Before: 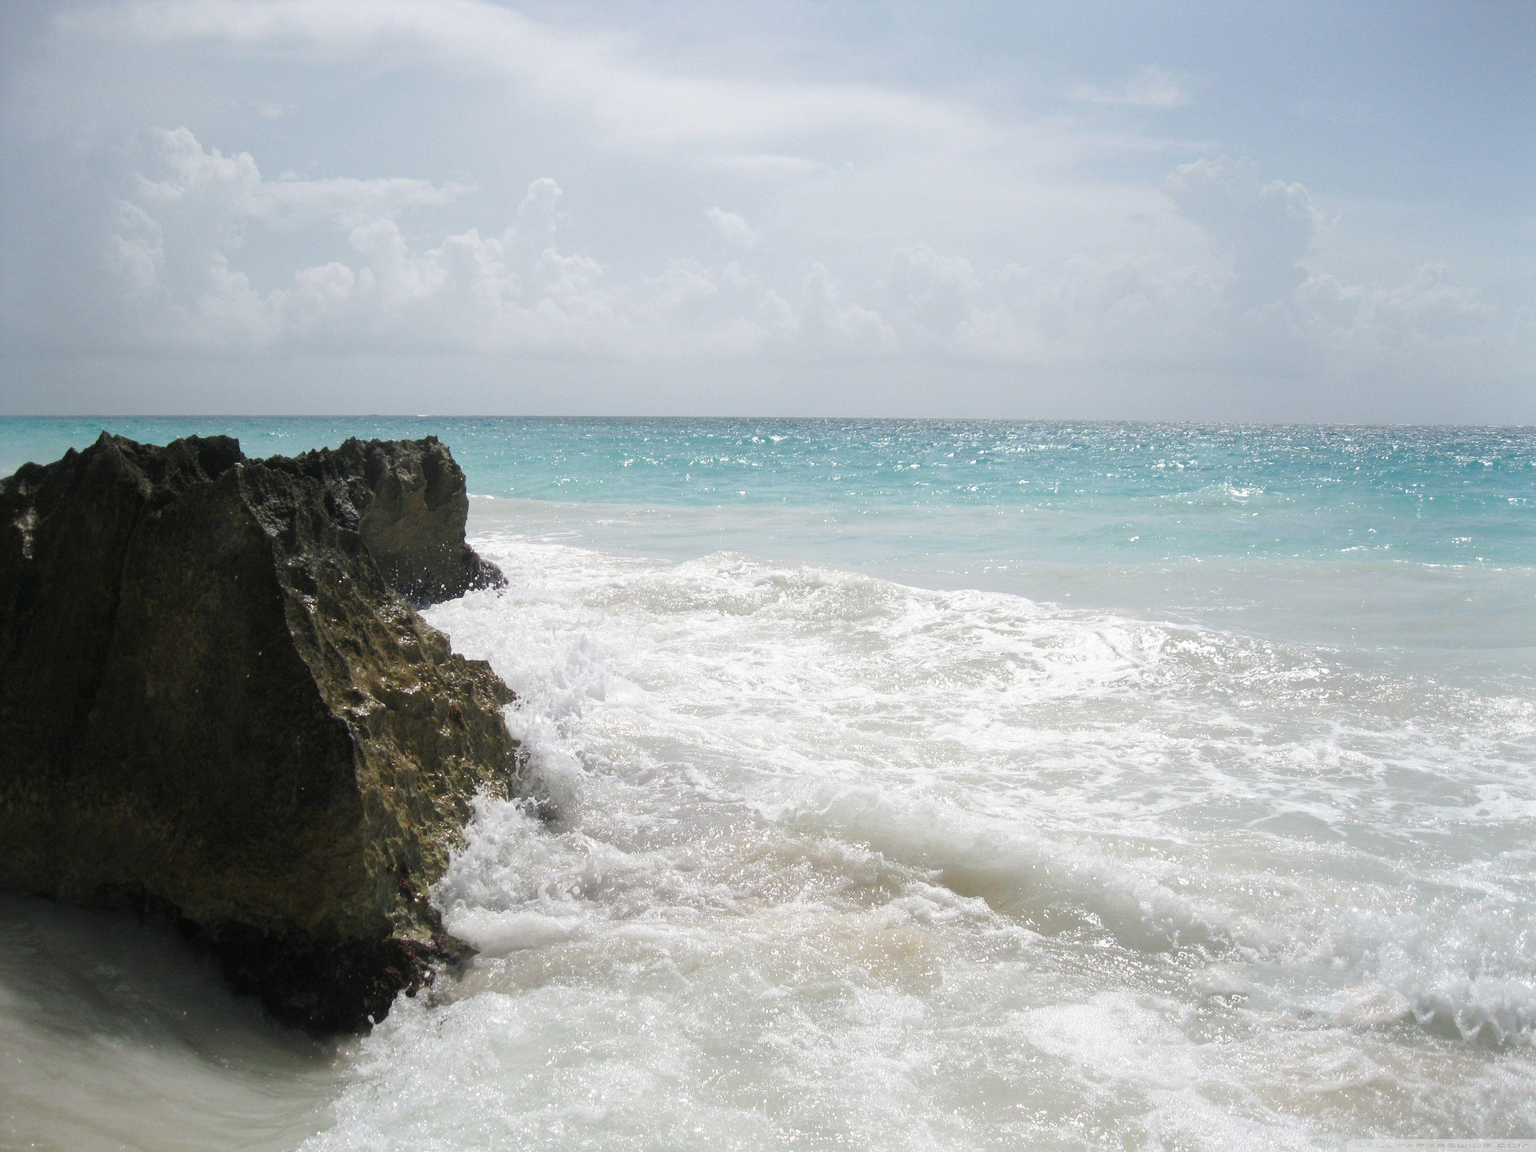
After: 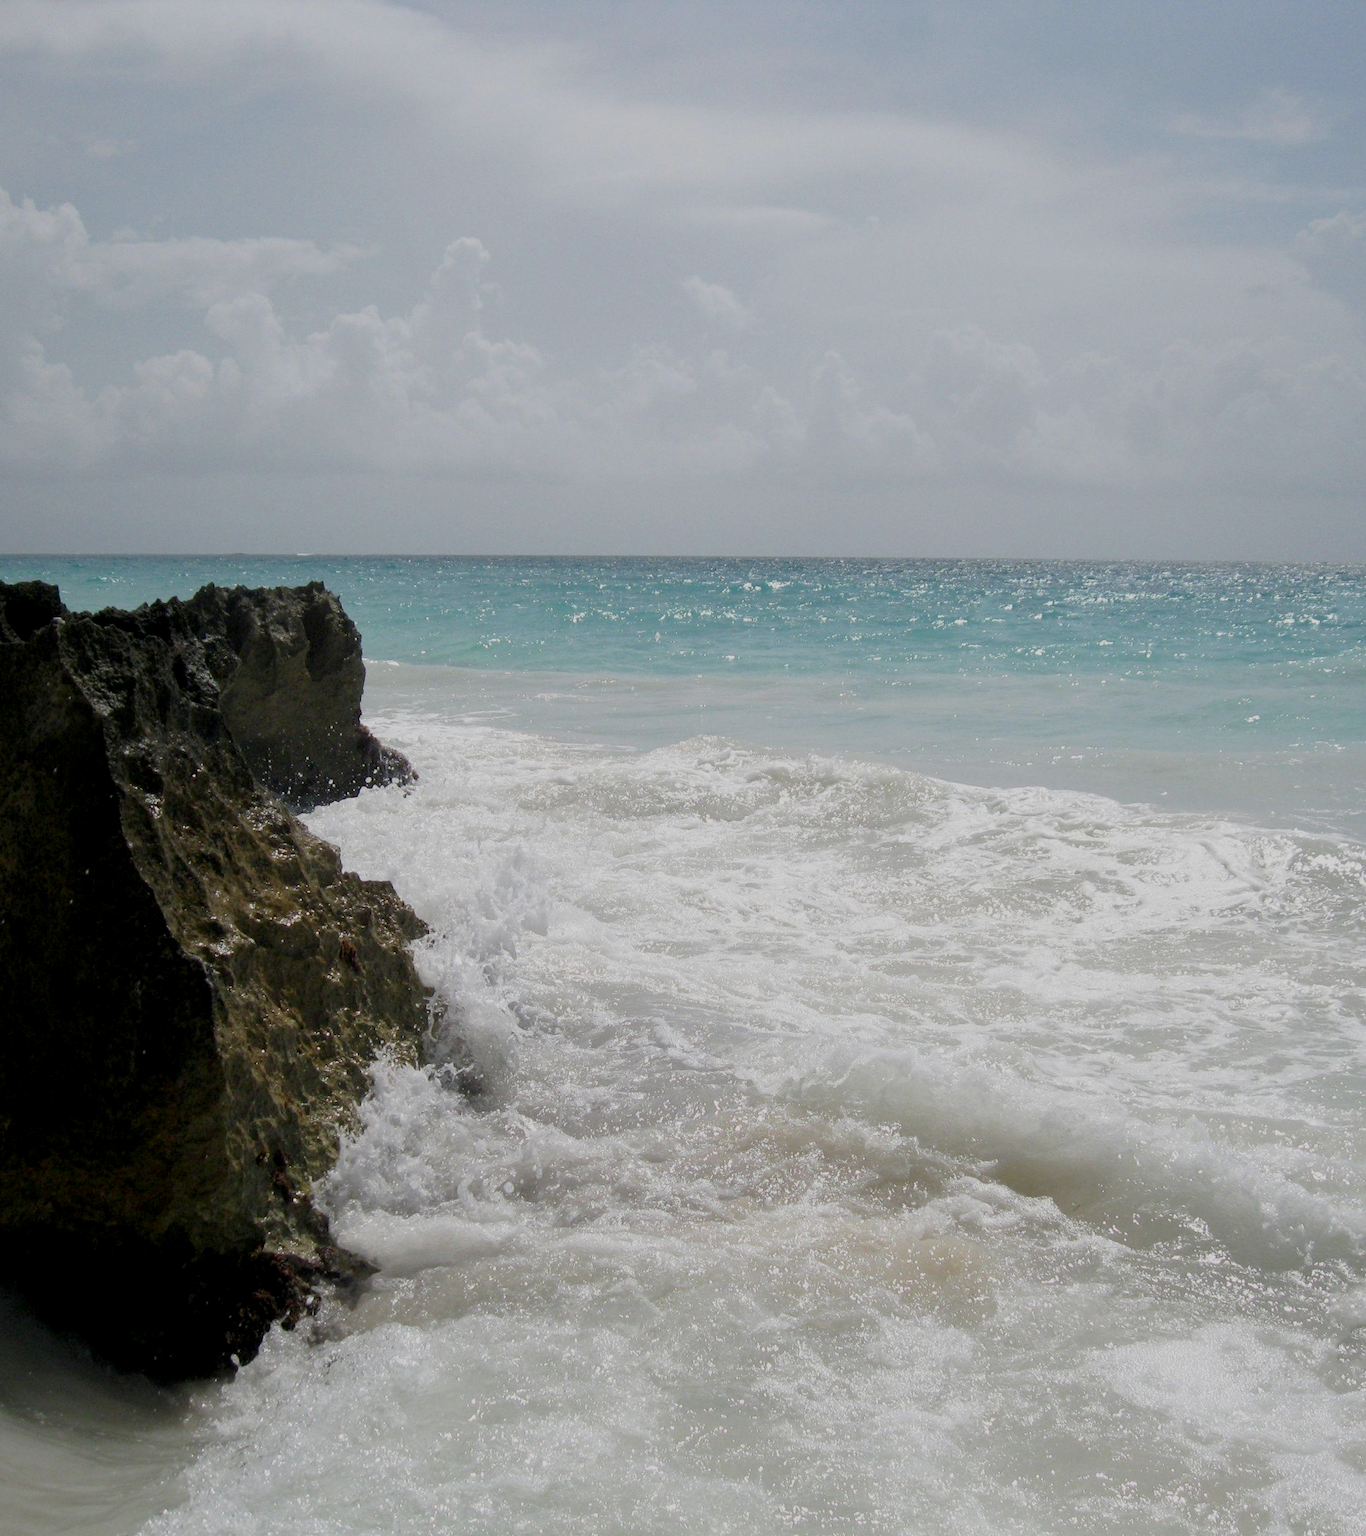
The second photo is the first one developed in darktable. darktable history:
exposure: black level correction 0.009, exposure -0.64 EV, compensate highlight preservation false
crop and rotate: left 12.692%, right 20.611%
